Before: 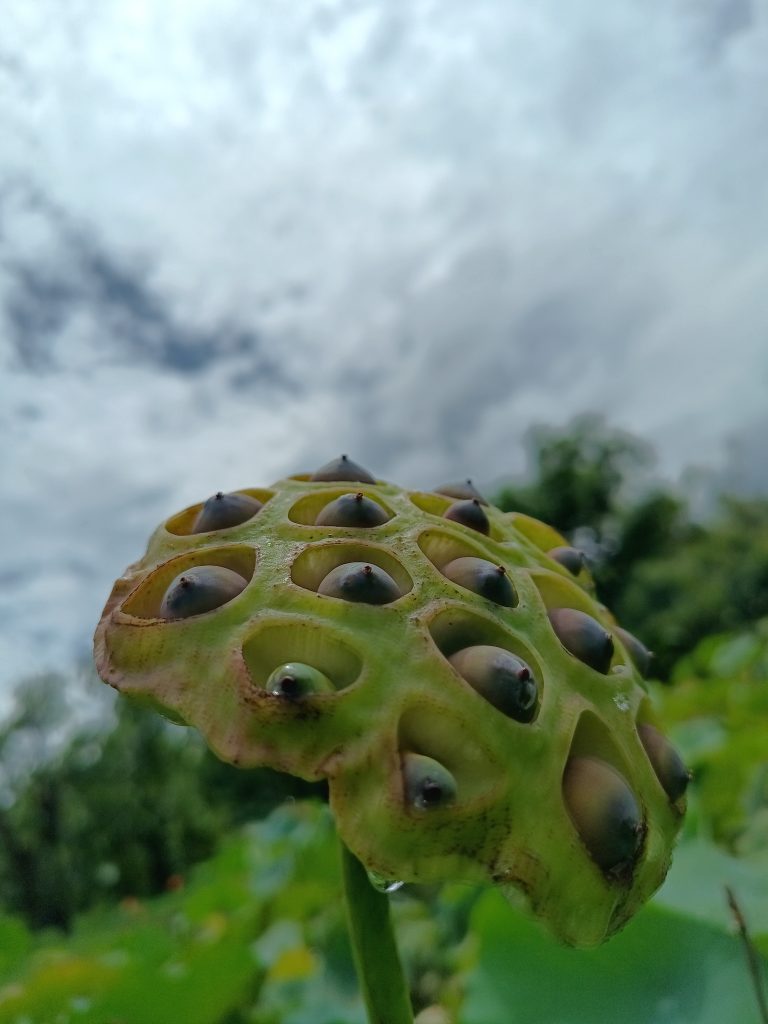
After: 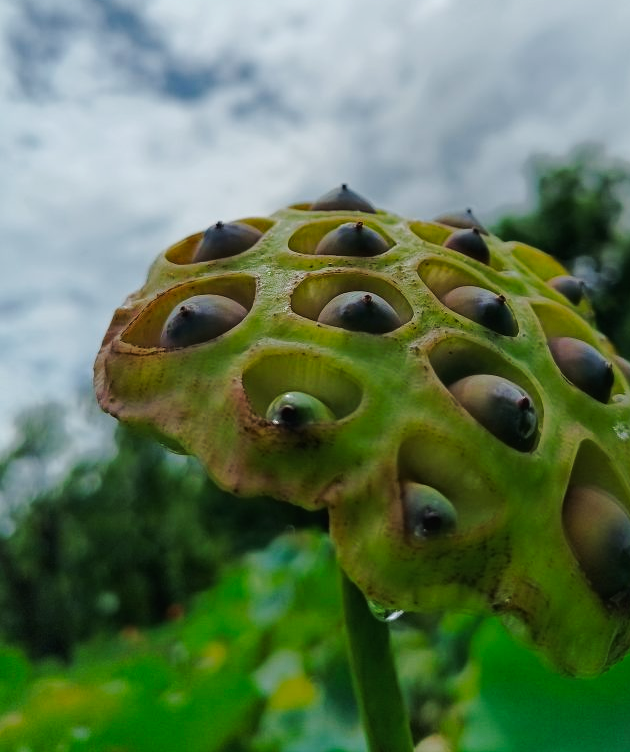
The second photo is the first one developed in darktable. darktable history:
crop: top 26.503%, right 17.963%
color correction: highlights b* 0.007
tone curve: curves: ch0 [(0, 0) (0.126, 0.086) (0.338, 0.307) (0.494, 0.531) (0.703, 0.762) (1, 1)]; ch1 [(0, 0) (0.346, 0.324) (0.45, 0.426) (0.5, 0.5) (0.522, 0.517) (0.55, 0.578) (1, 1)]; ch2 [(0, 0) (0.44, 0.424) (0.501, 0.499) (0.554, 0.554) (0.622, 0.667) (0.707, 0.746) (1, 1)], preserve colors none
